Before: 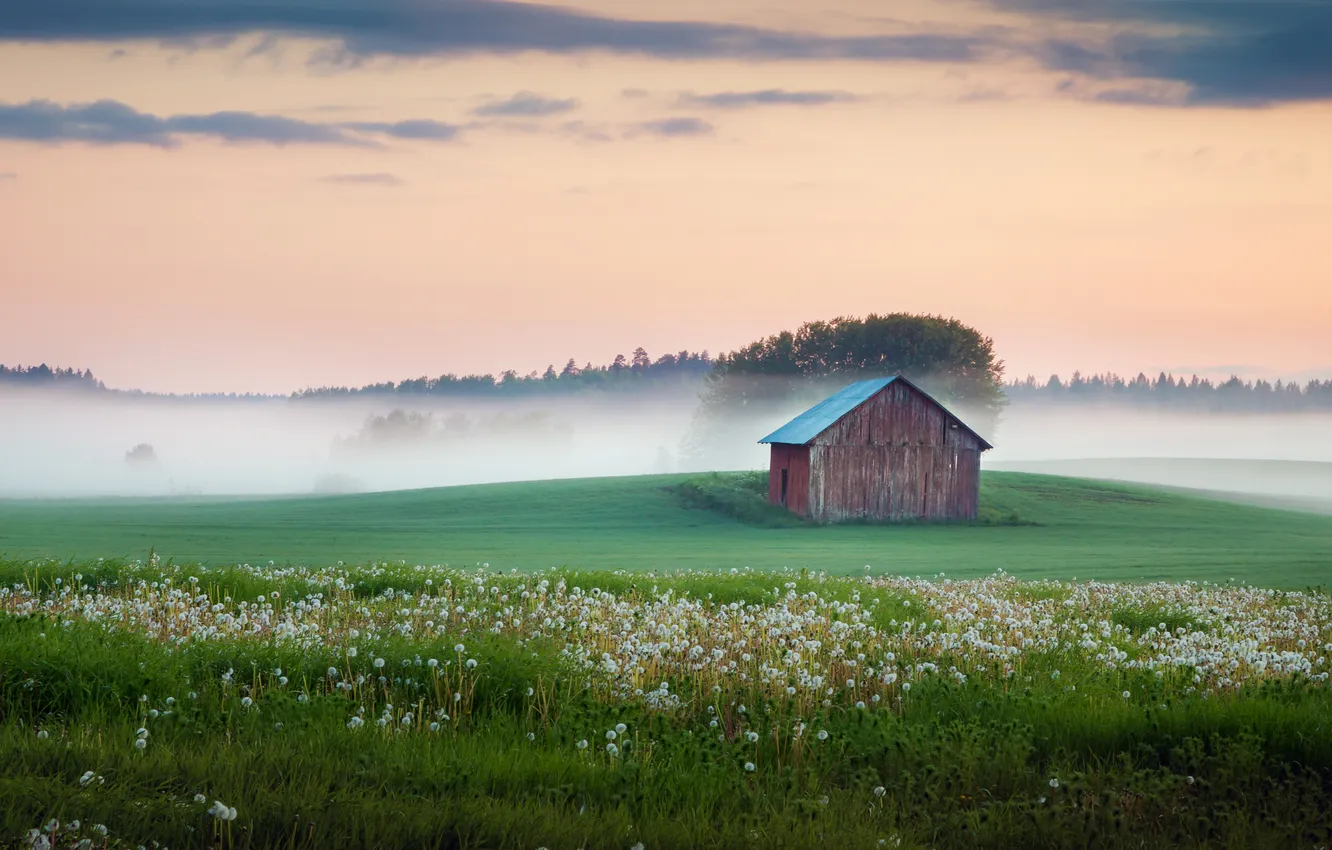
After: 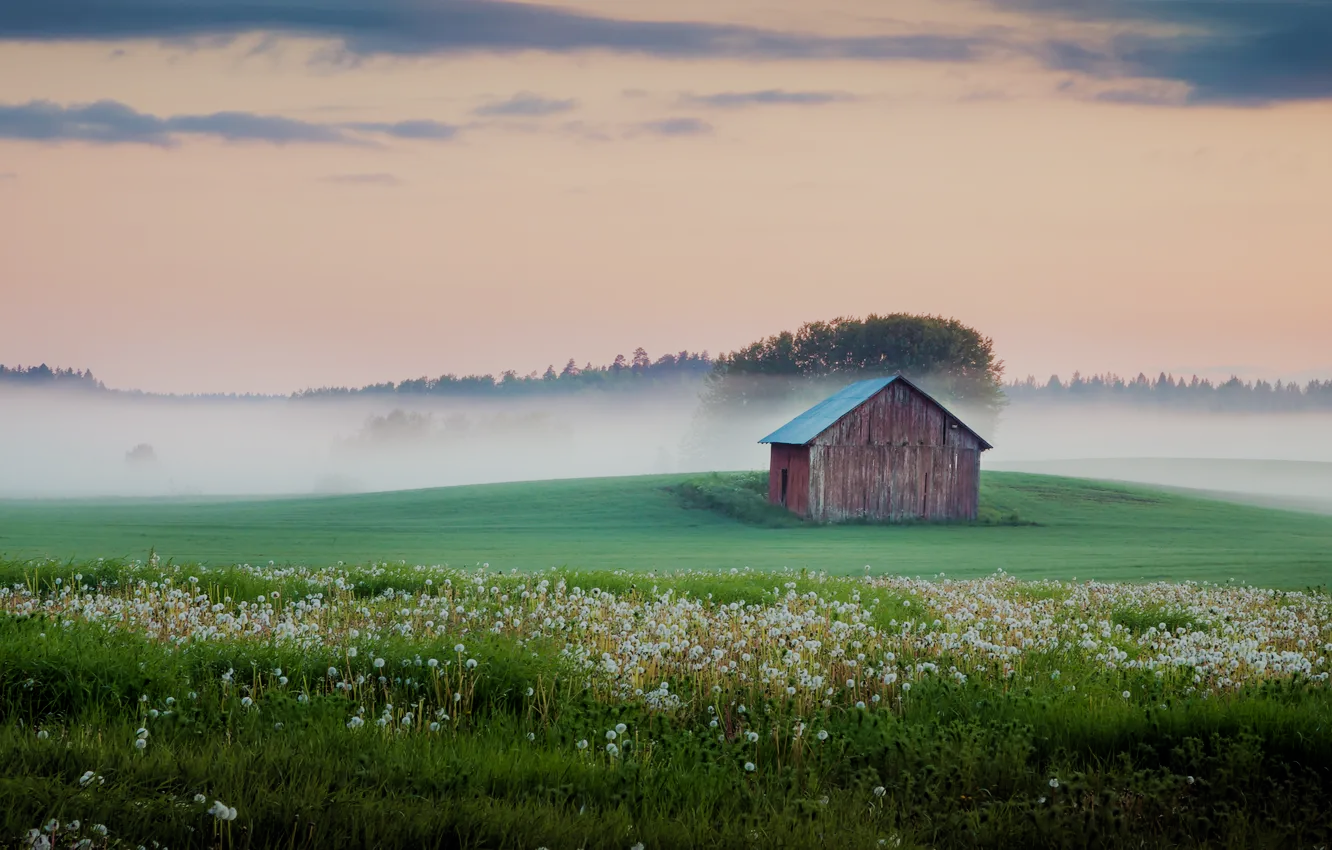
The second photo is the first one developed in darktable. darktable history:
filmic rgb: black relative exposure -7.65 EV, white relative exposure 4.56 EV, threshold 3.05 EV, hardness 3.61, enable highlight reconstruction true
